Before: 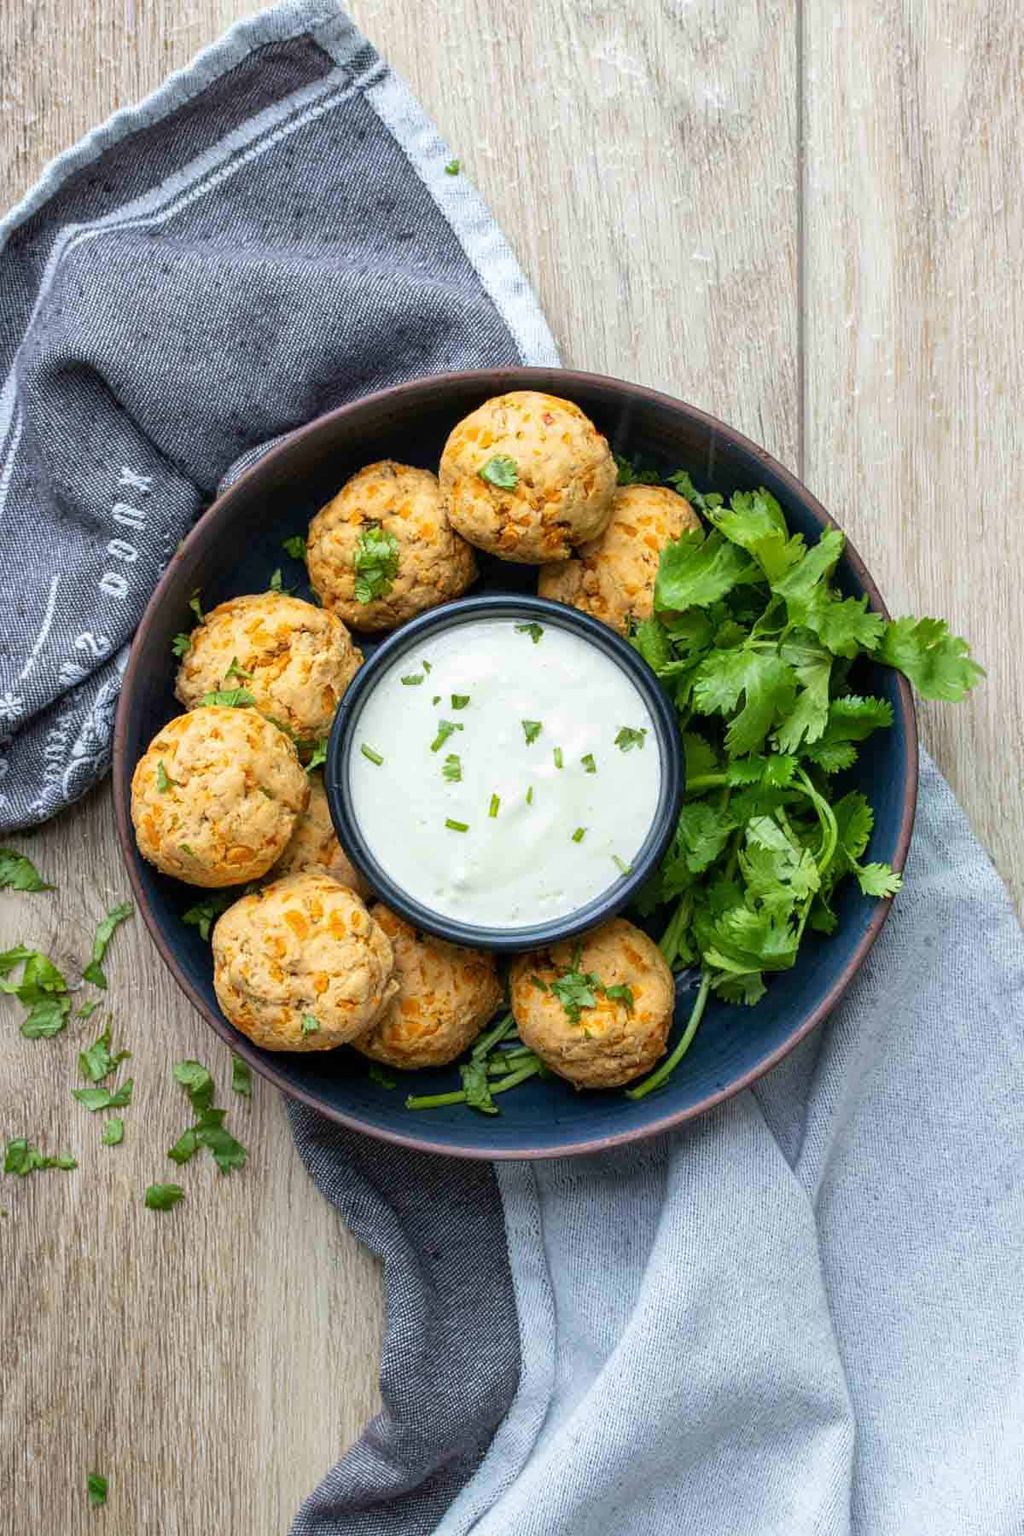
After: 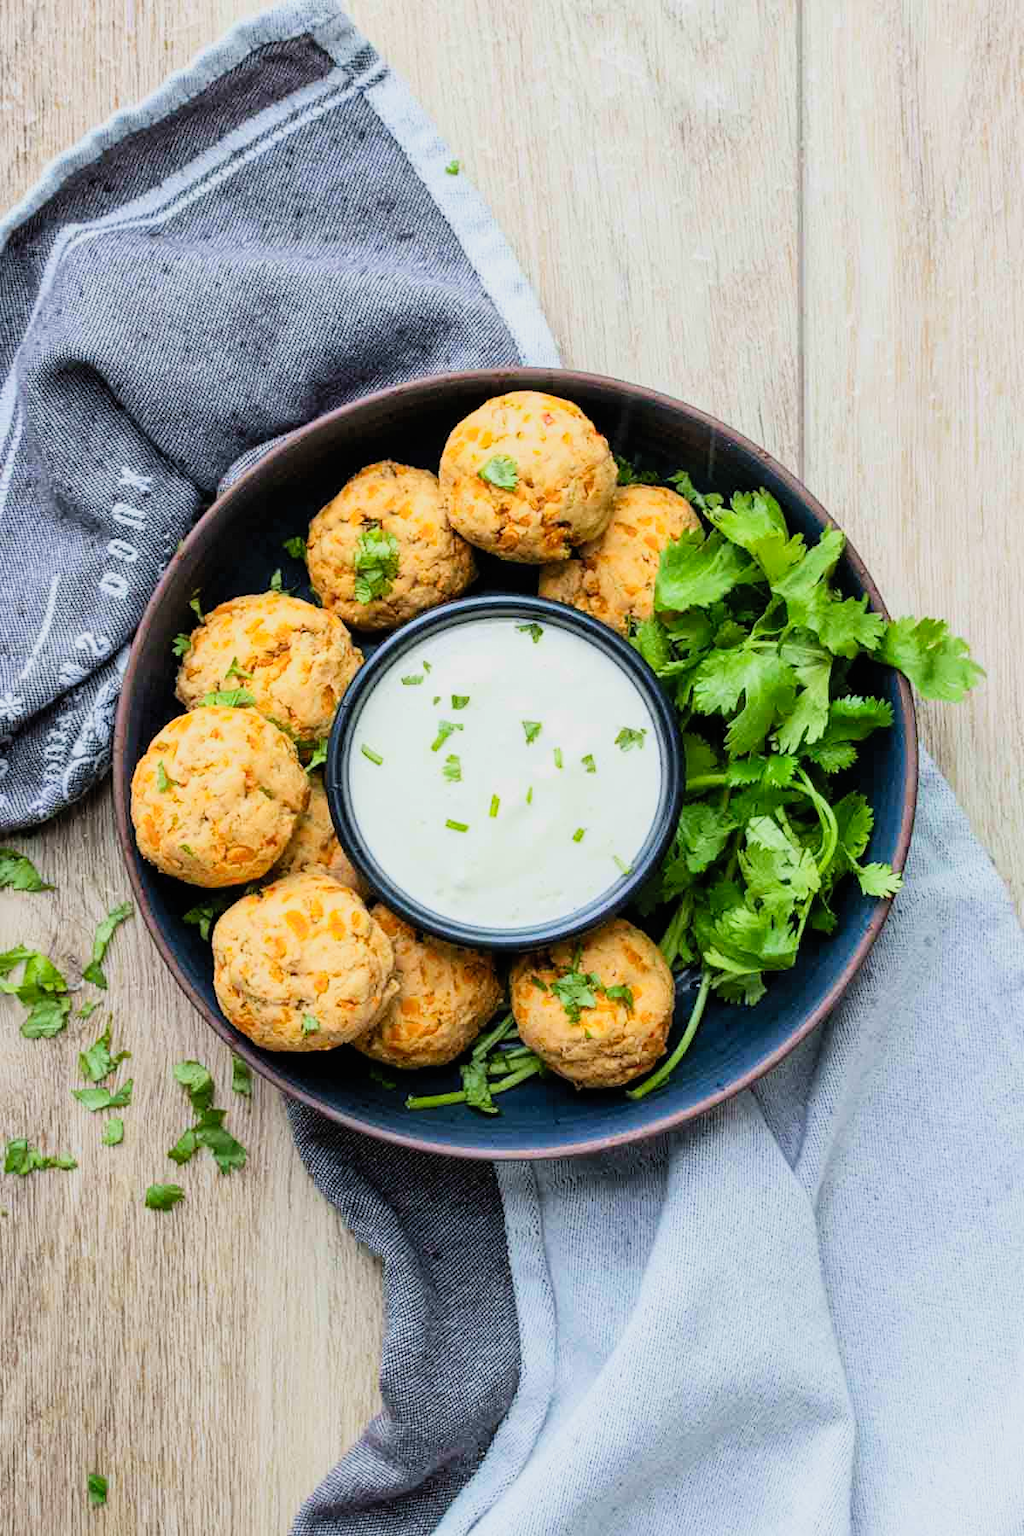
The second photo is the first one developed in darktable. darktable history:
filmic rgb: black relative exposure -7.65 EV, white relative exposure 4.56 EV, hardness 3.61, iterations of high-quality reconstruction 0
contrast brightness saturation: contrast 0.202, brightness 0.165, saturation 0.224
